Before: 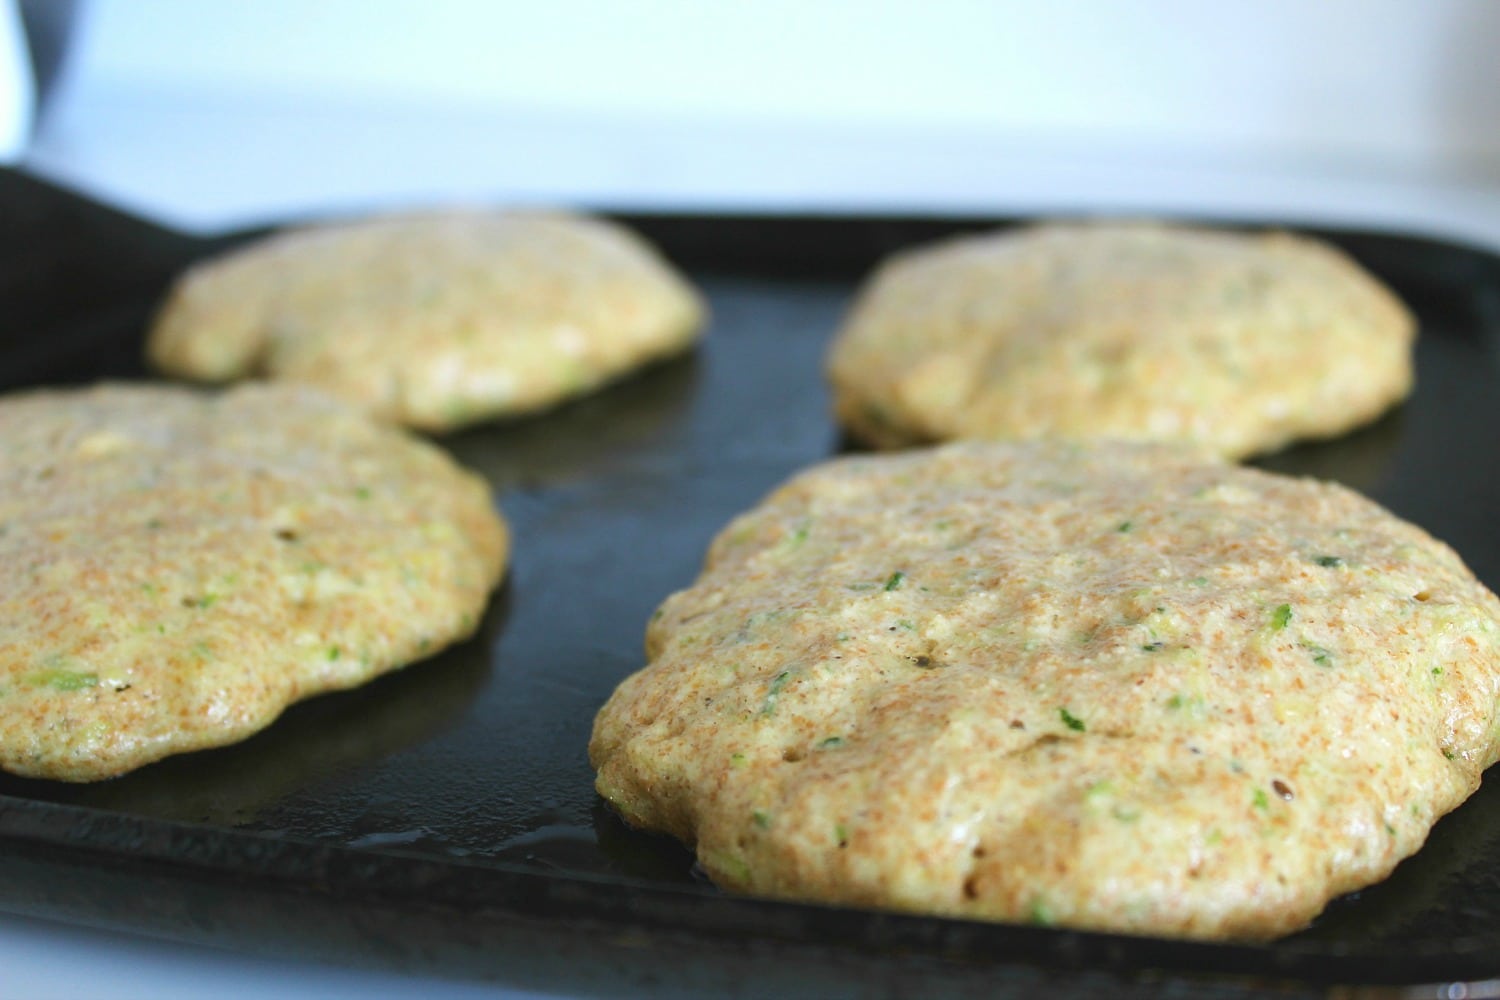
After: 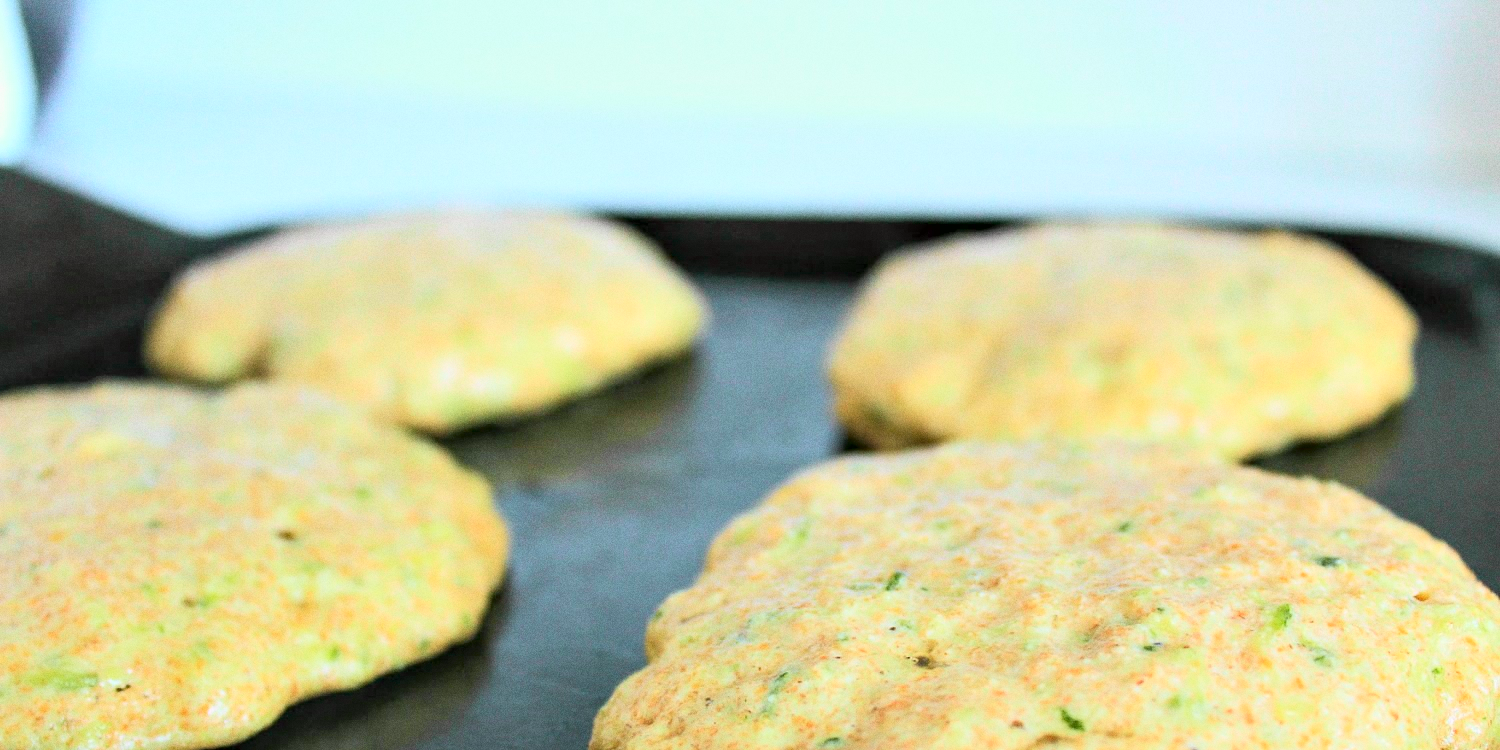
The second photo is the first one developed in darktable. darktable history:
contrast equalizer: octaves 7, y [[0.6 ×6], [0.55 ×6], [0 ×6], [0 ×6], [0 ×6]], mix 0.53
crop: bottom 24.988%
tone curve: curves: ch0 [(0, 0.005) (0.103, 0.097) (0.18, 0.22) (0.4, 0.485) (0.5, 0.612) (0.668, 0.787) (0.823, 0.894) (1, 0.971)]; ch1 [(0, 0) (0.172, 0.123) (0.324, 0.253) (0.396, 0.388) (0.478, 0.461) (0.499, 0.498) (0.522, 0.528) (0.609, 0.686) (0.704, 0.818) (1, 1)]; ch2 [(0, 0) (0.411, 0.424) (0.496, 0.501) (0.515, 0.514) (0.555, 0.585) (0.641, 0.69) (1, 1)], color space Lab, independent channels, preserve colors none
contrast brightness saturation: brightness 0.15
grain: coarseness 0.09 ISO
